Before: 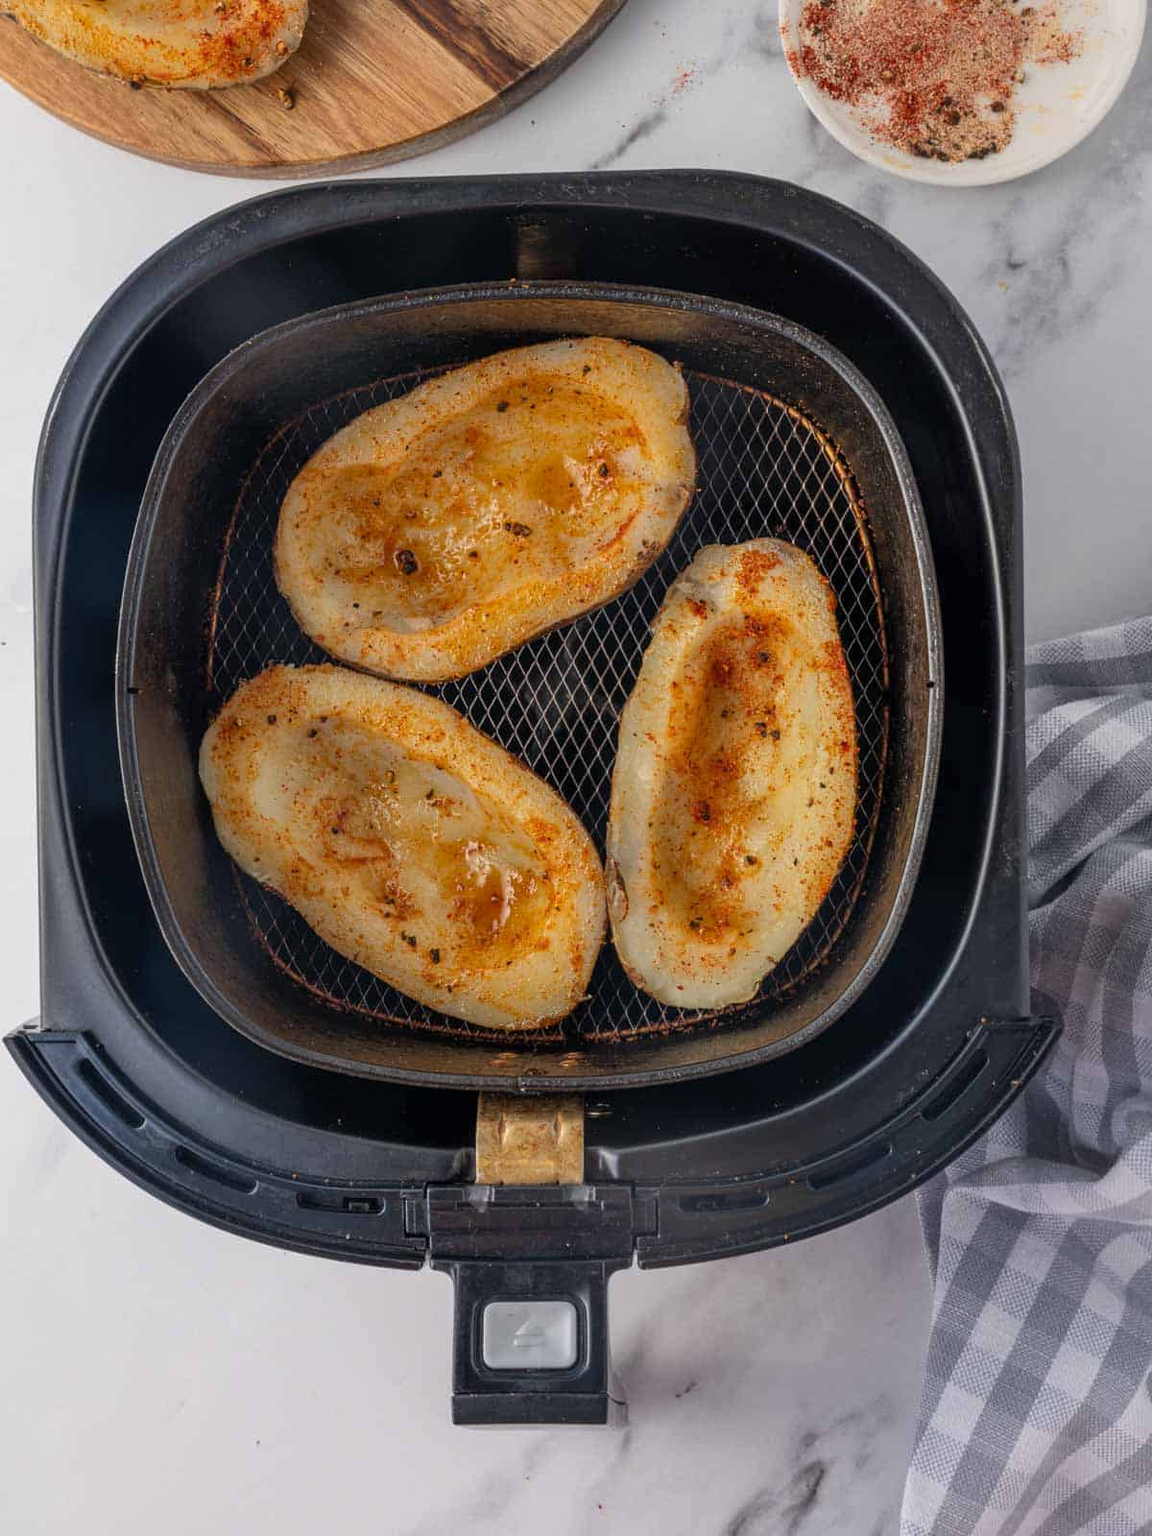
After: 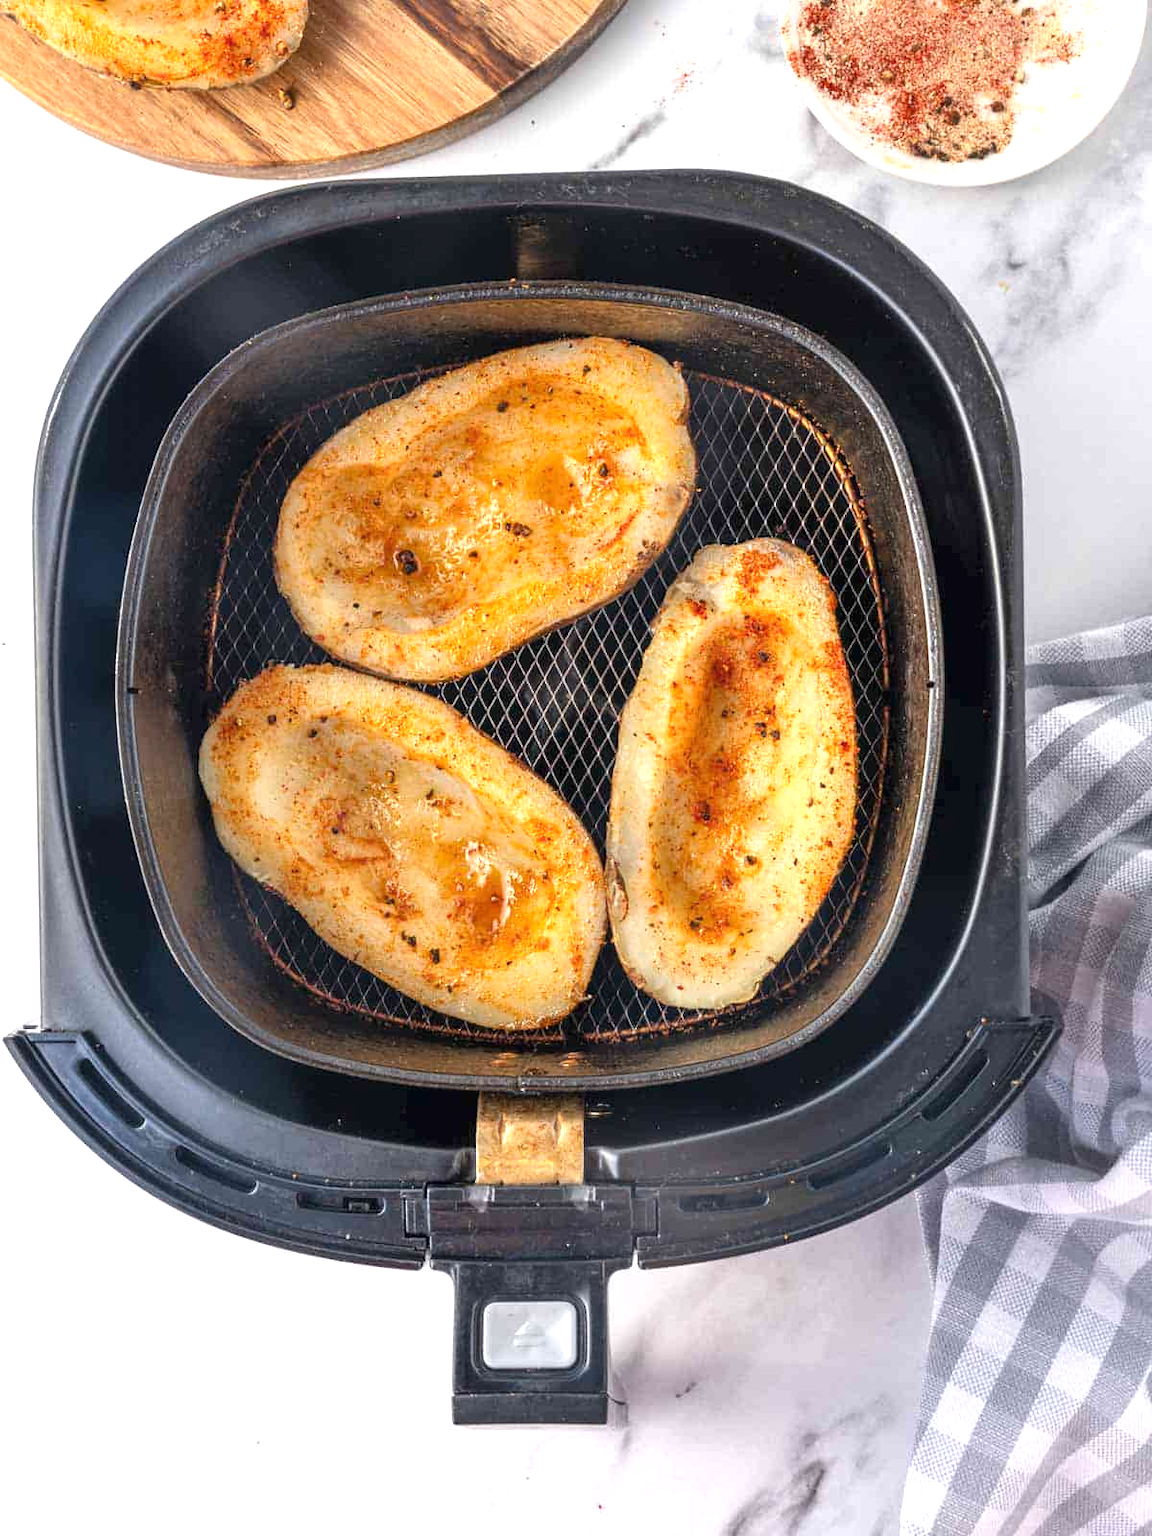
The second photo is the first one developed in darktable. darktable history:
white balance: emerald 1
exposure: black level correction 0, exposure 1.1 EV, compensate exposure bias true, compensate highlight preservation false
